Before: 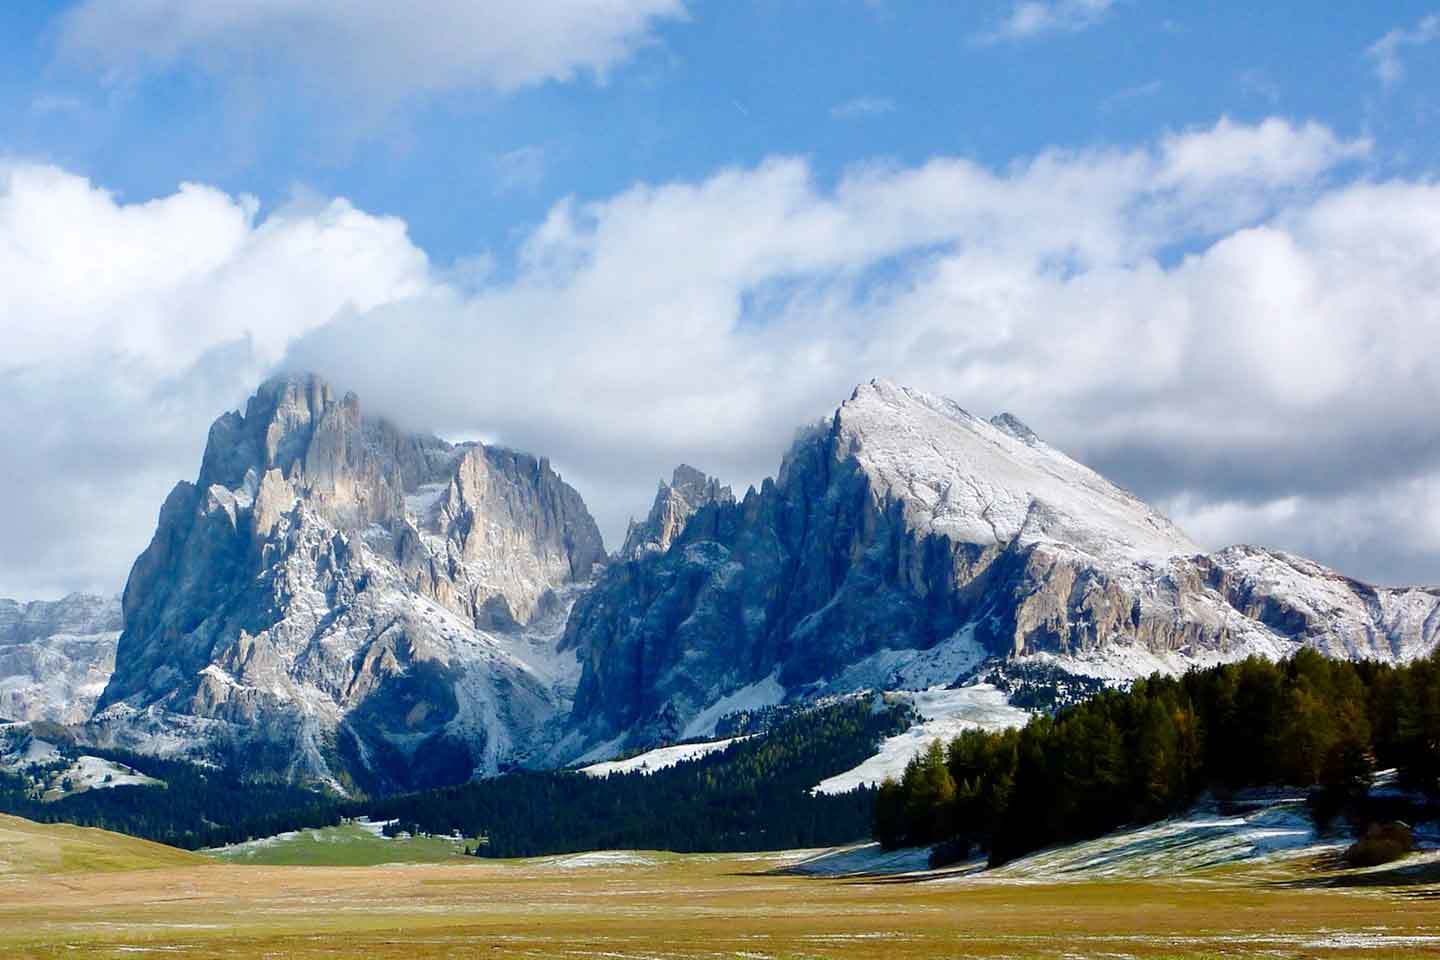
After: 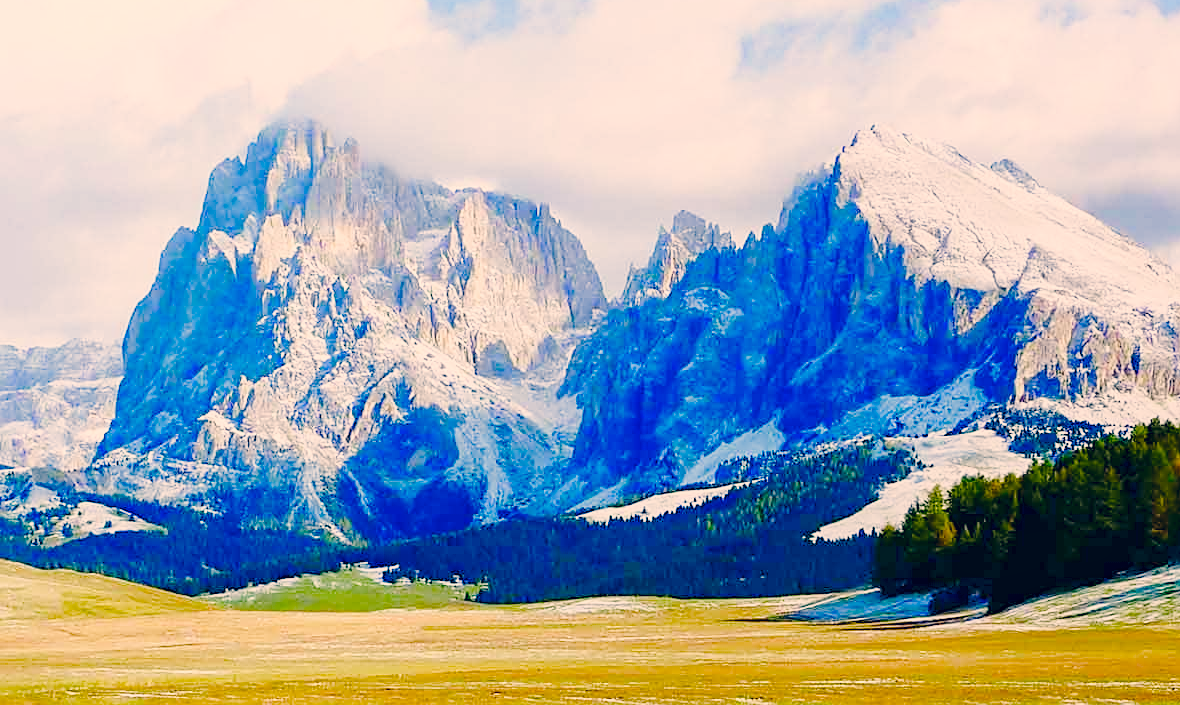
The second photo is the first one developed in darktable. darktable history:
crop: top 26.519%, right 18.04%
color correction: highlights a* 10.38, highlights b* 14.63, shadows a* -10.21, shadows b* -14.79
local contrast: highlights 62%, shadows 105%, detail 107%, midtone range 0.522
exposure: exposure 0.291 EV, compensate highlight preservation false
sharpen: on, module defaults
color balance rgb: perceptual saturation grading › global saturation 0.087%, perceptual saturation grading › highlights -16.692%, perceptual saturation grading › mid-tones 32.362%, perceptual saturation grading › shadows 50.433%, contrast -29.659%
base curve: curves: ch0 [(0, 0) (0.028, 0.03) (0.121, 0.232) (0.46, 0.748) (0.859, 0.968) (1, 1)], preserve colors none
tone equalizer: on, module defaults
